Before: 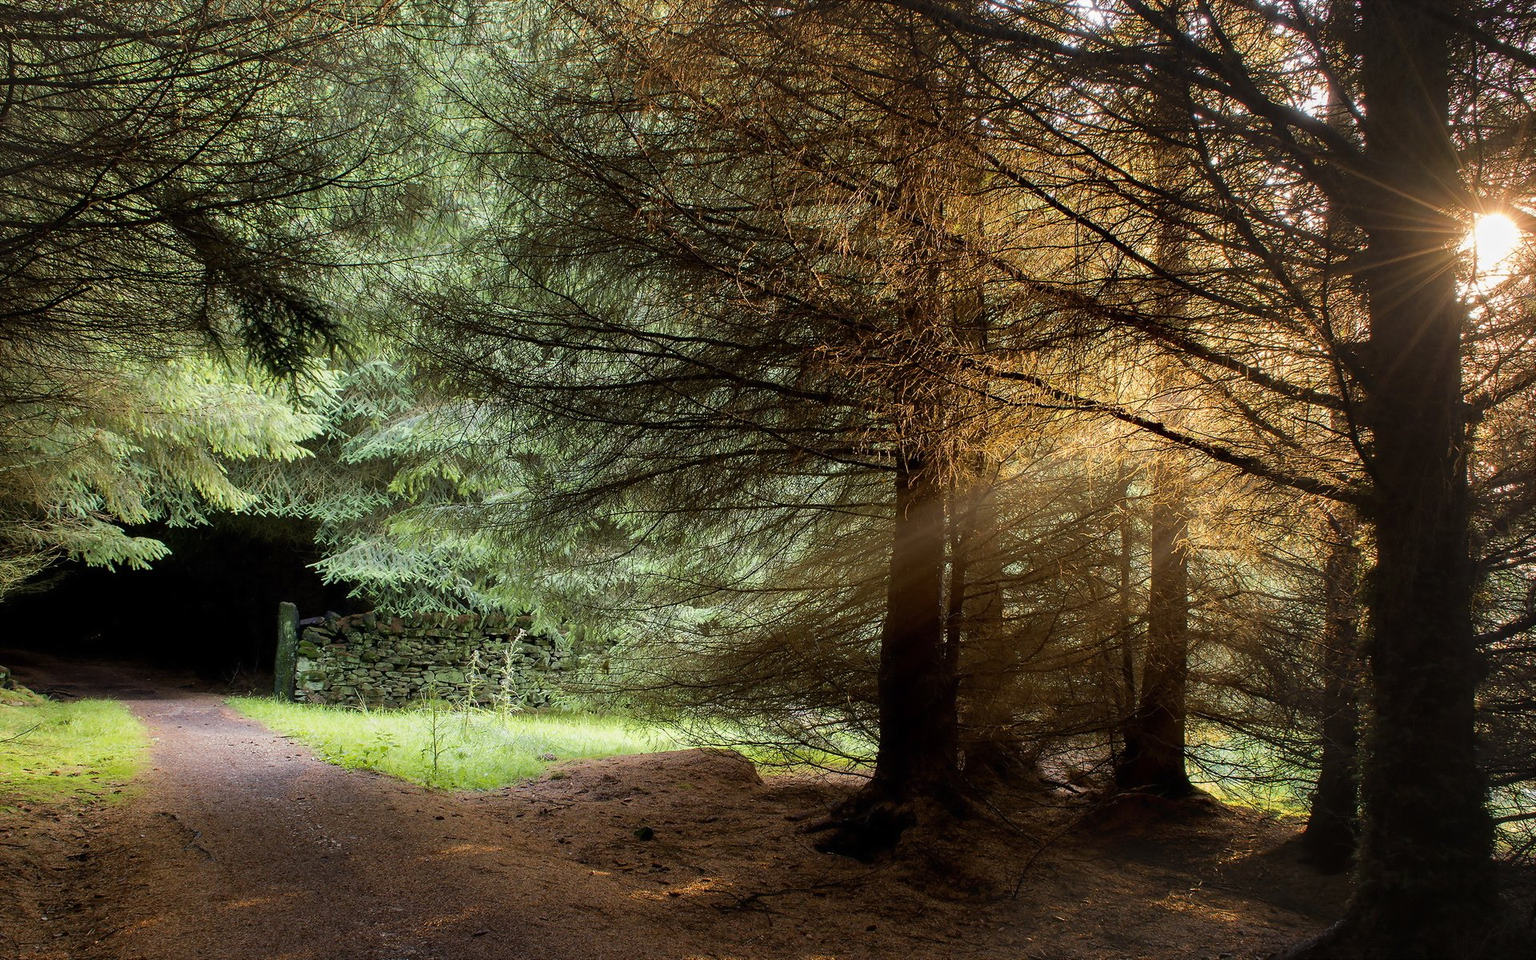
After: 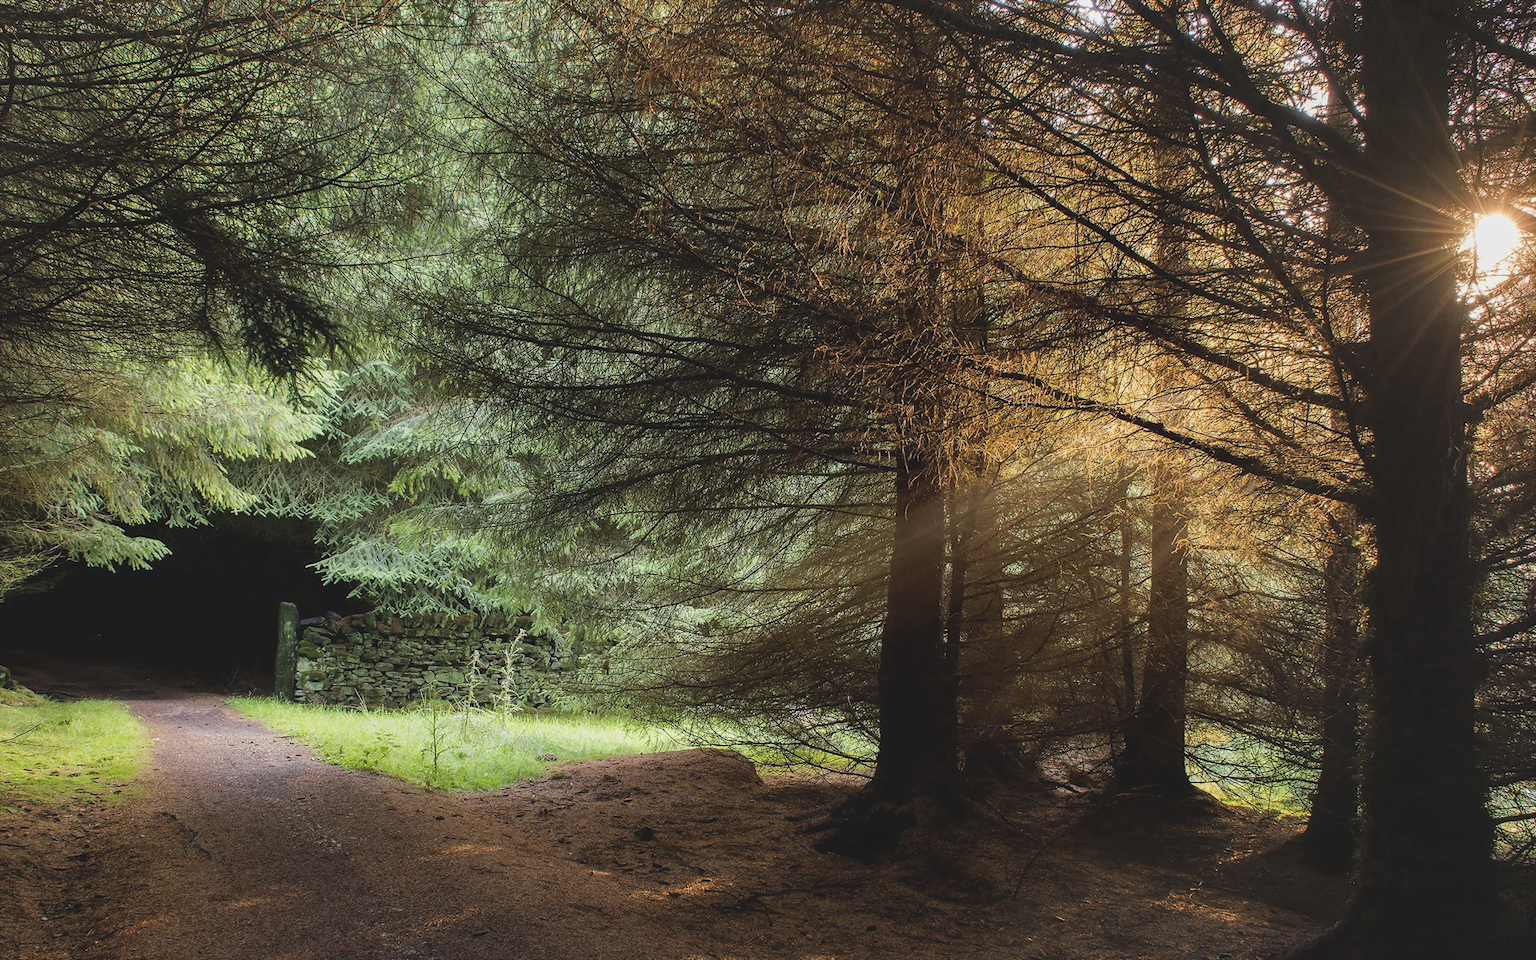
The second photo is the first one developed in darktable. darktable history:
local contrast: highlights 100%, shadows 100%, detail 120%, midtone range 0.2
exposure: black level correction -0.014, exposure -0.193 EV, compensate highlight preservation false
